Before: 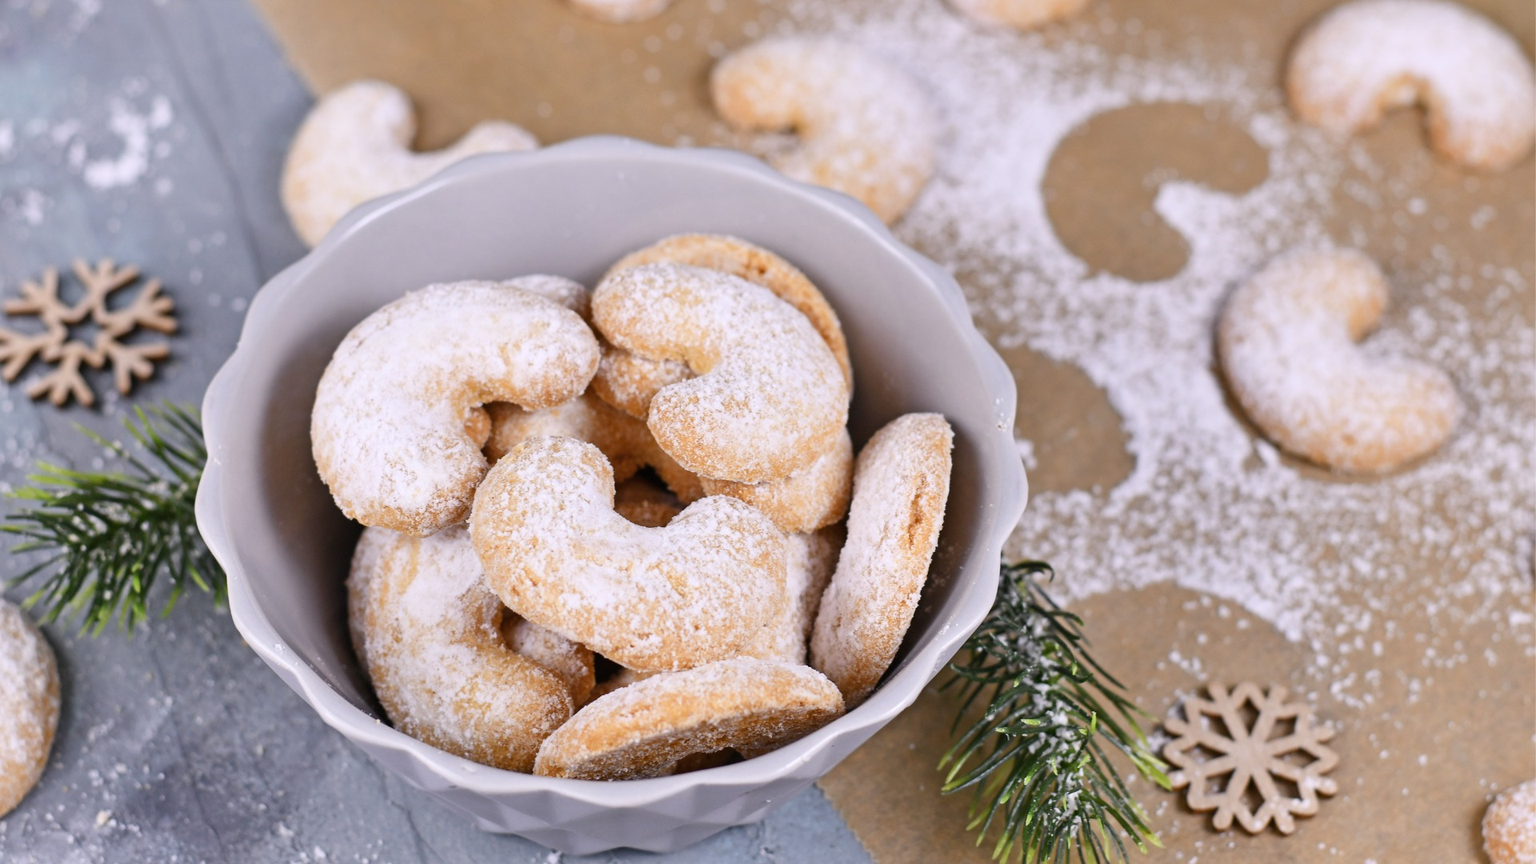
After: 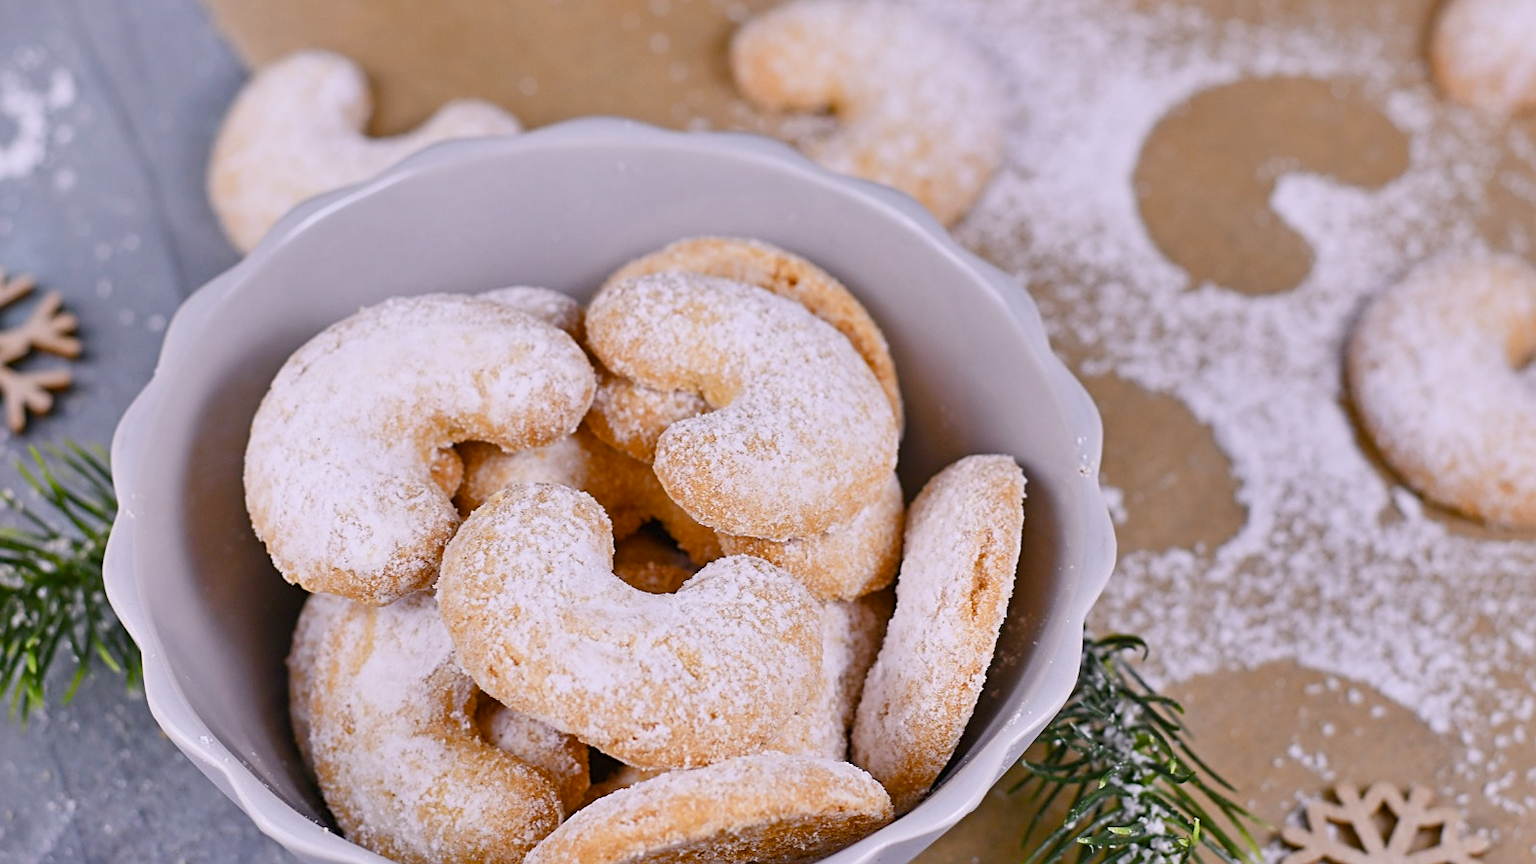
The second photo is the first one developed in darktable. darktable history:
sharpen: on, module defaults
white balance: red 1.009, blue 1.027
color balance rgb: shadows lift › chroma 1%, shadows lift › hue 113°, highlights gain › chroma 0.2%, highlights gain › hue 333°, perceptual saturation grading › global saturation 20%, perceptual saturation grading › highlights -25%, perceptual saturation grading › shadows 25%, contrast -10%
crop and rotate: left 7.196%, top 4.574%, right 10.605%, bottom 13.178%
shadows and highlights: shadows 32, highlights -32, soften with gaussian
